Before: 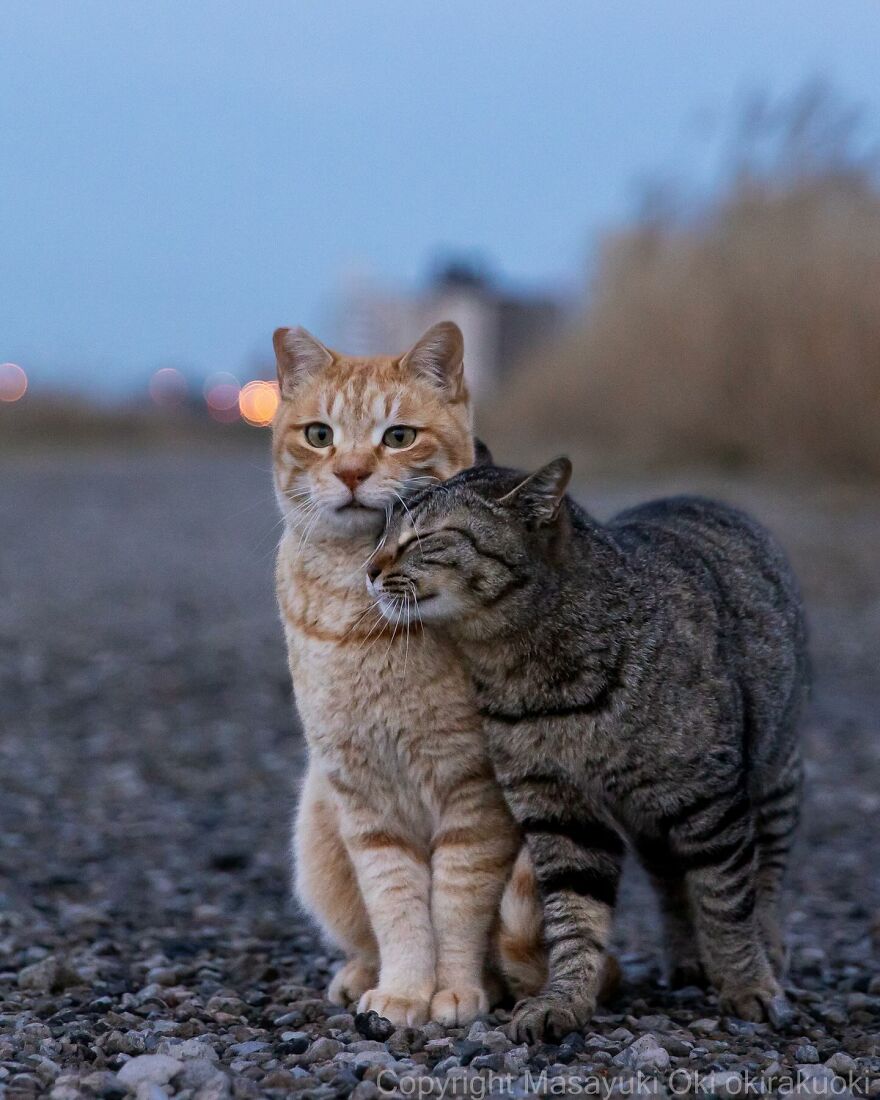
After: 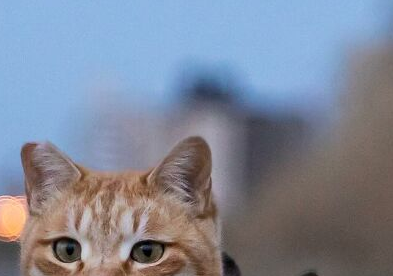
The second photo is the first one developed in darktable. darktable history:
contrast brightness saturation: contrast 0.07
crop: left 28.64%, top 16.832%, right 26.637%, bottom 58.055%
